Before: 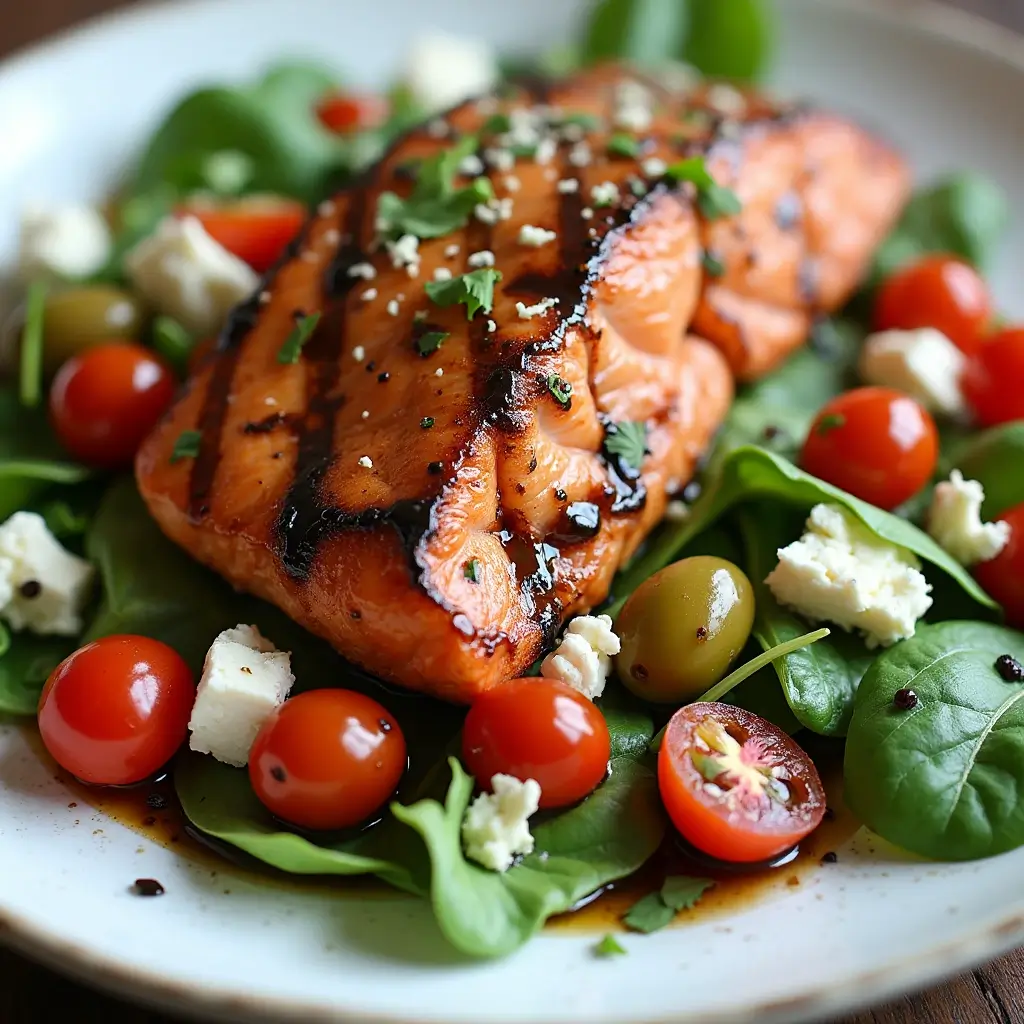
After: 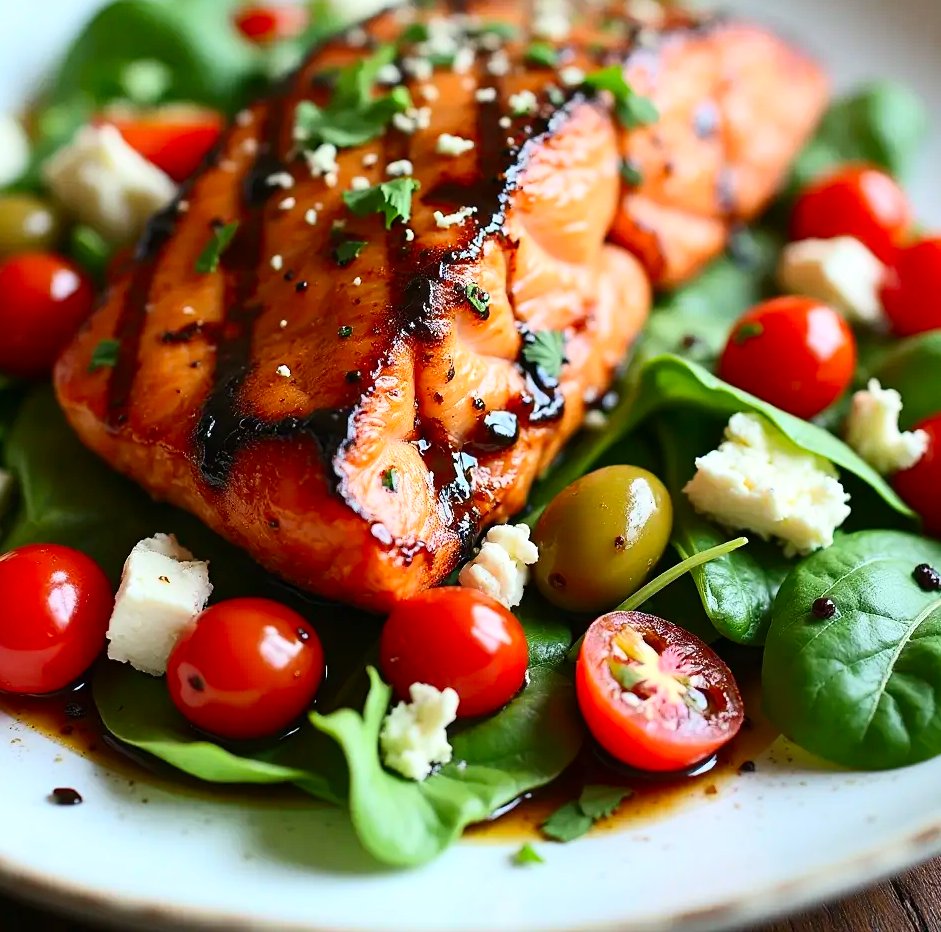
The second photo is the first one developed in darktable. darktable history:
crop and rotate: left 8.07%, top 8.935%
contrast brightness saturation: contrast 0.232, brightness 0.106, saturation 0.291
